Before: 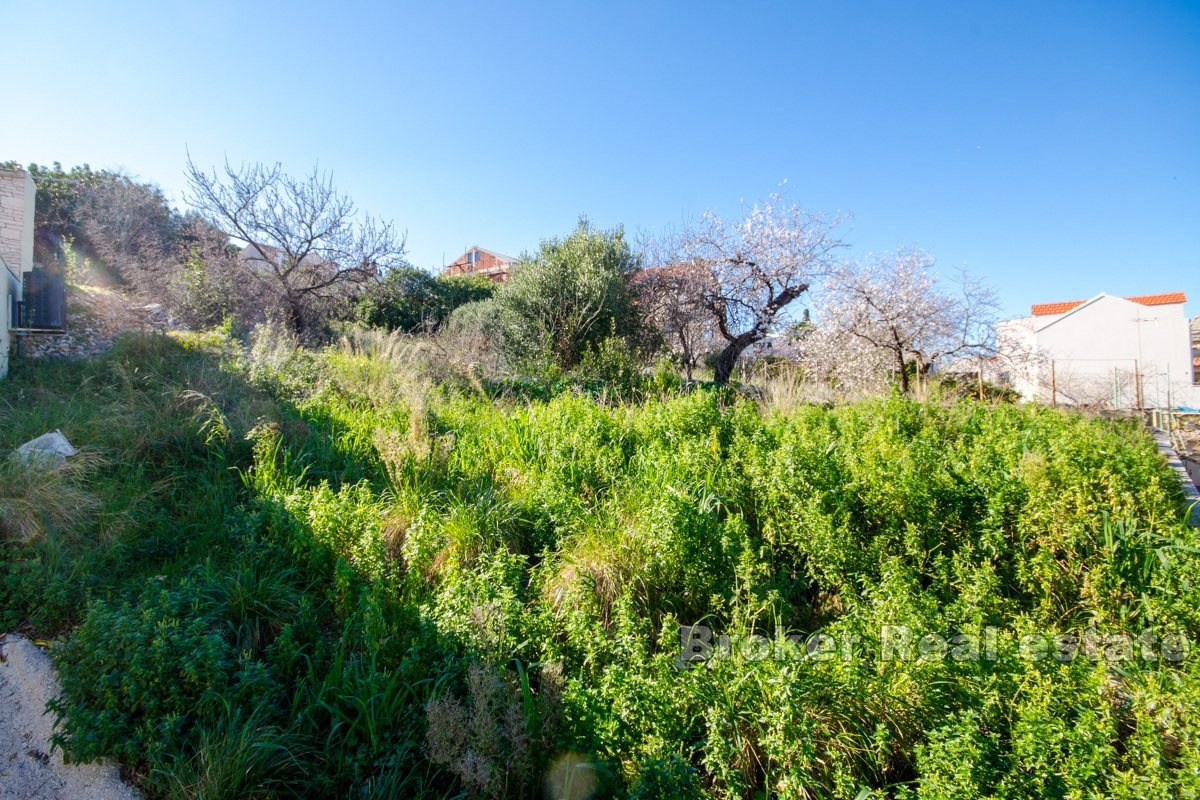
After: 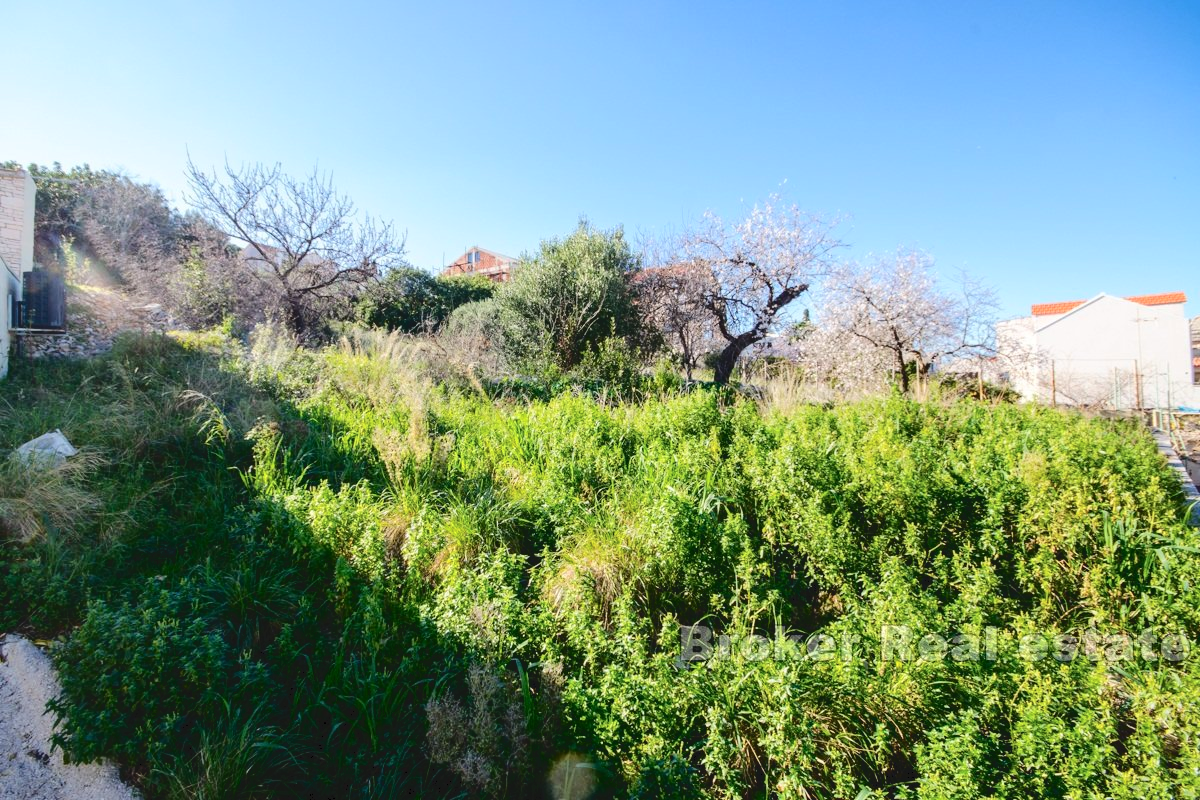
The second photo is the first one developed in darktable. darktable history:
tone curve: curves: ch0 [(0, 0) (0.003, 0.074) (0.011, 0.079) (0.025, 0.083) (0.044, 0.095) (0.069, 0.097) (0.1, 0.11) (0.136, 0.131) (0.177, 0.159) (0.224, 0.209) (0.277, 0.279) (0.335, 0.367) (0.399, 0.455) (0.468, 0.538) (0.543, 0.621) (0.623, 0.699) (0.709, 0.782) (0.801, 0.848) (0.898, 0.924) (1, 1)], color space Lab, independent channels, preserve colors none
